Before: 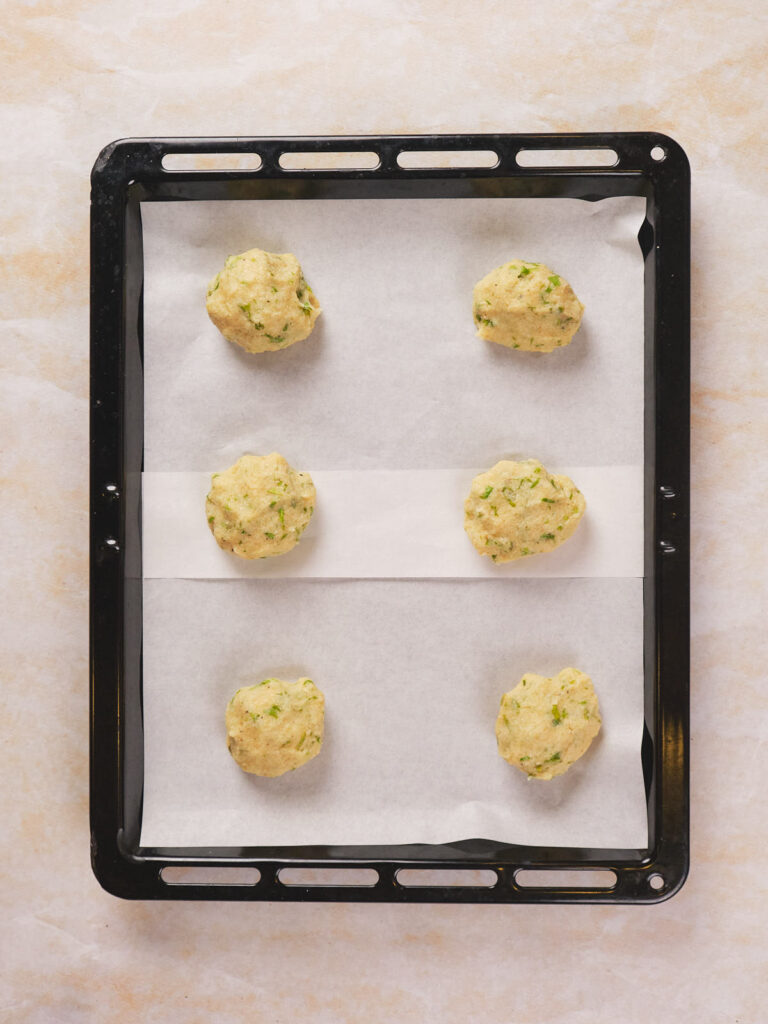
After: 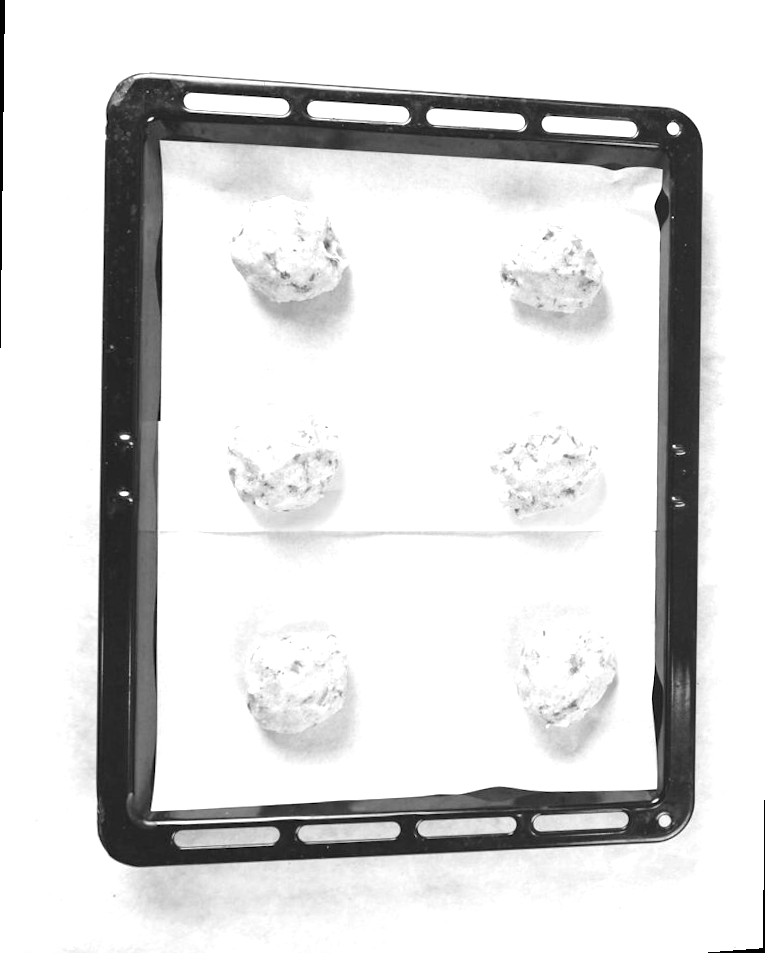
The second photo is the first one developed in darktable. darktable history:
monochrome: on, module defaults
white balance: red 0.98, blue 1.61
rotate and perspective: rotation 0.679°, lens shift (horizontal) 0.136, crop left 0.009, crop right 0.991, crop top 0.078, crop bottom 0.95
exposure: black level correction 0, exposure 1 EV, compensate highlight preservation false
